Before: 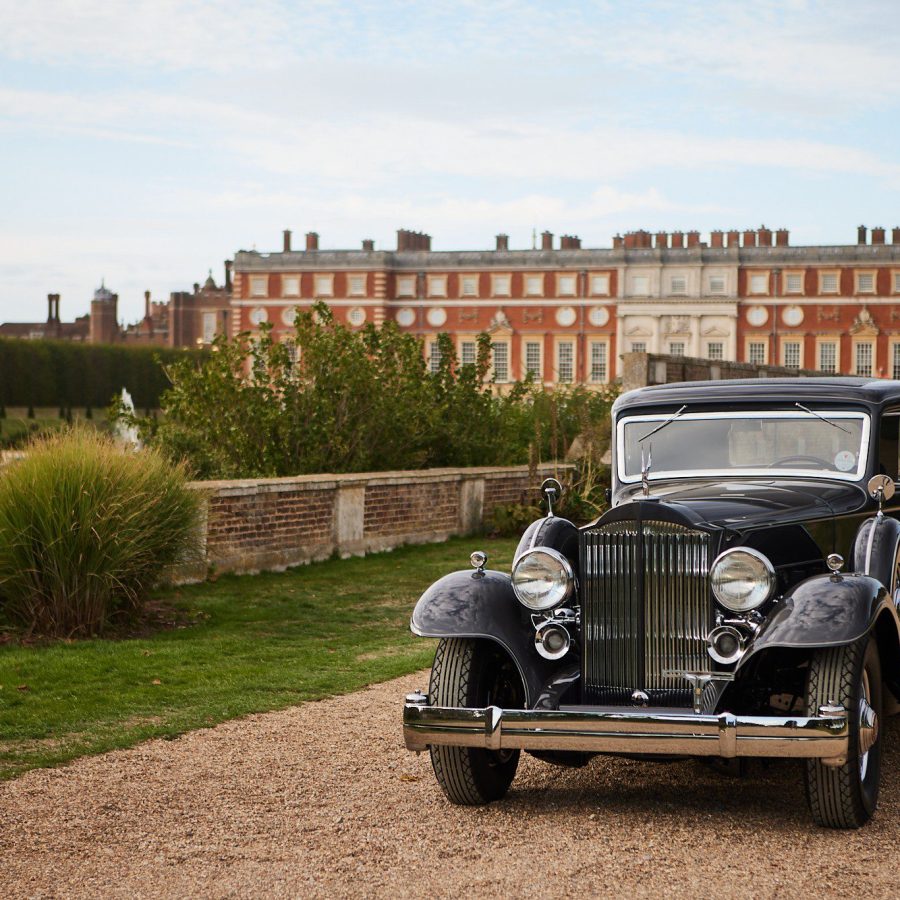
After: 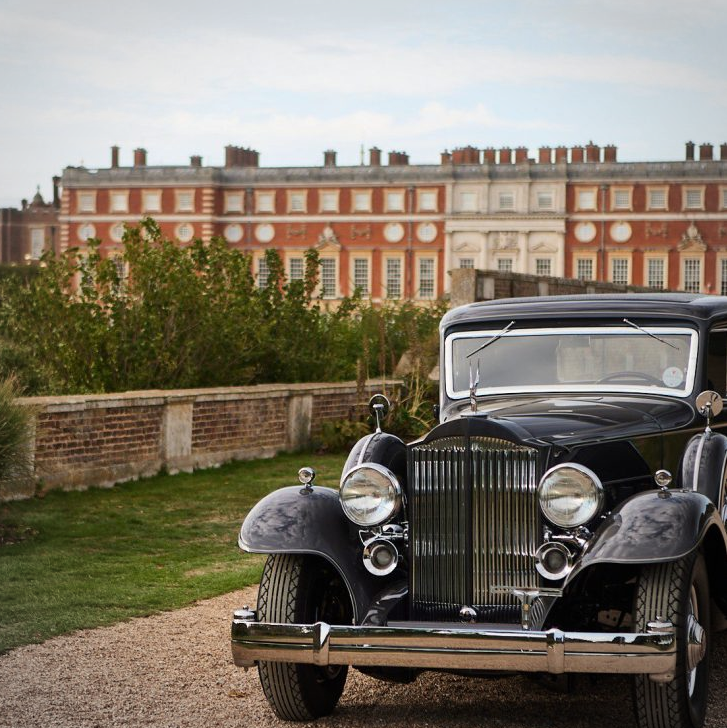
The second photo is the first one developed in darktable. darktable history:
vignetting: brightness -0.263, unbound false
crop: left 19.12%, top 9.395%, right 0%, bottom 9.609%
